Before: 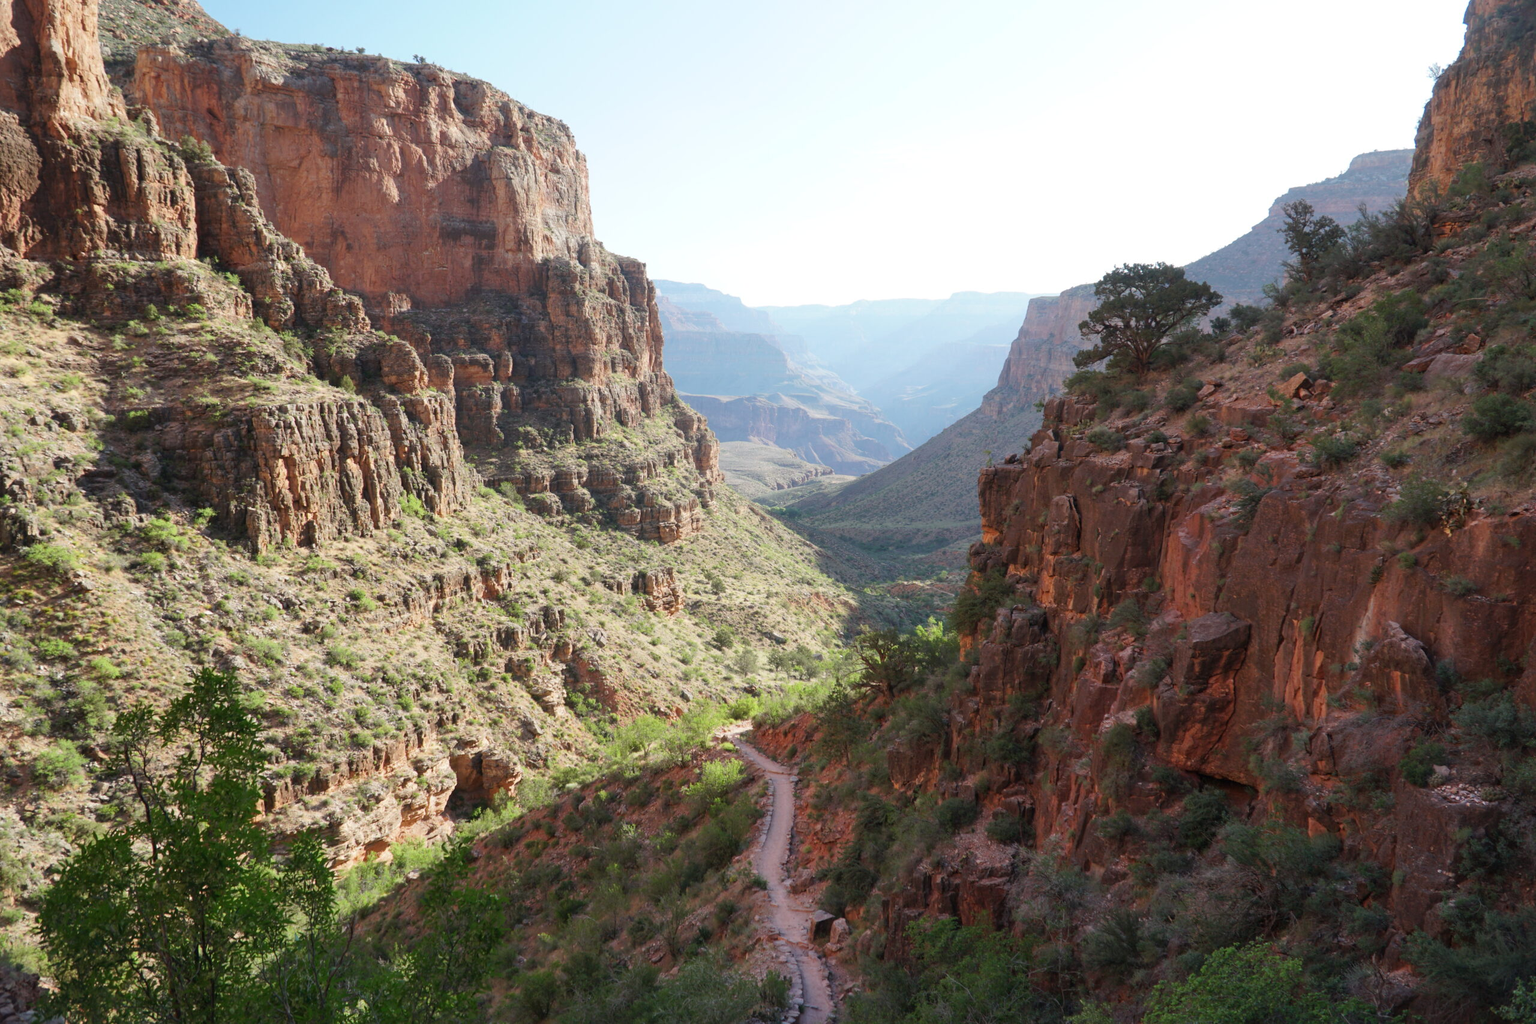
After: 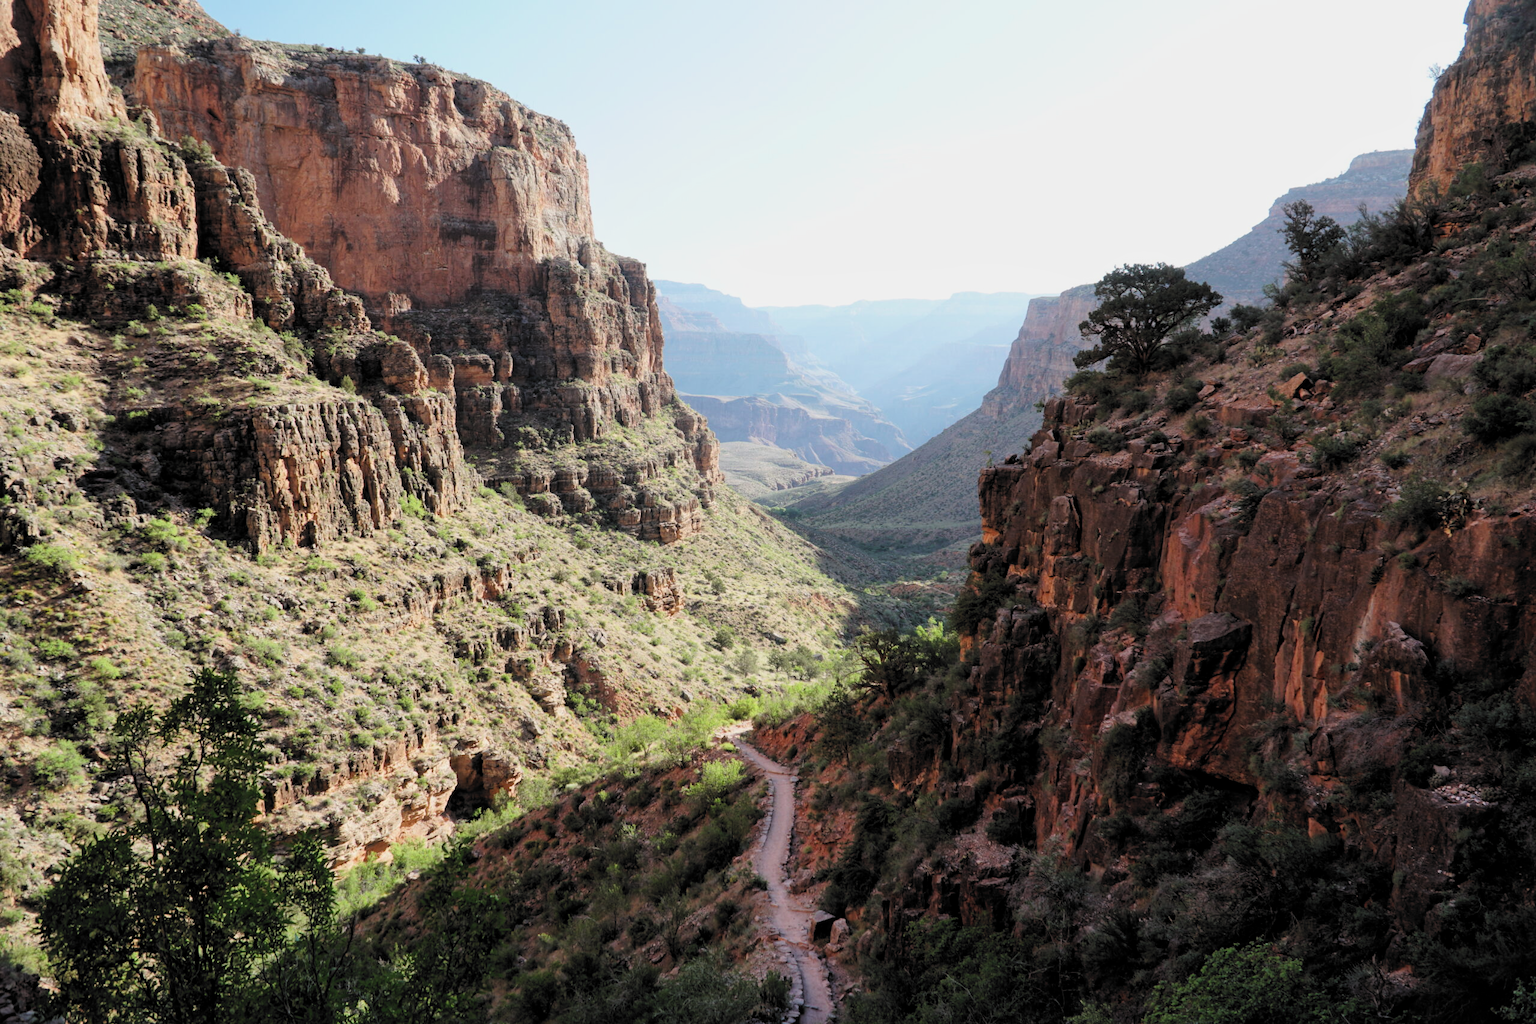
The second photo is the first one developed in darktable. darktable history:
local contrast: mode bilateral grid, contrast 9, coarseness 25, detail 115%, midtone range 0.2
filmic rgb: black relative exposure -5.1 EV, white relative exposure 3.19 EV, hardness 3.48, contrast 1.188, highlights saturation mix -29.5%, color science v6 (2022)
